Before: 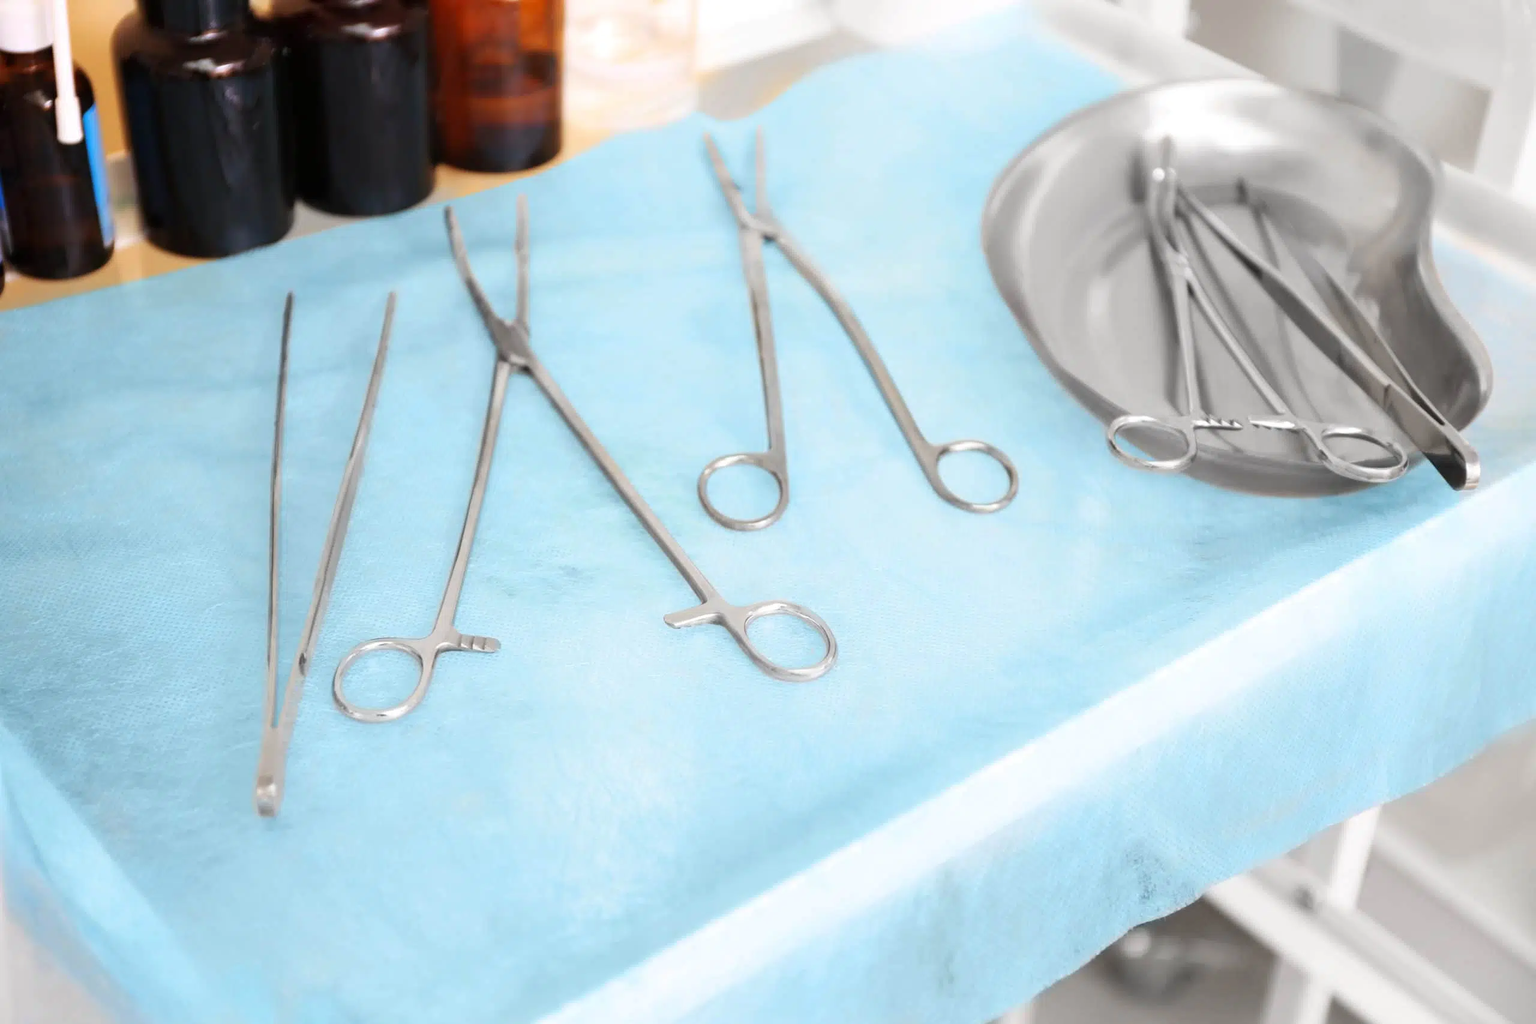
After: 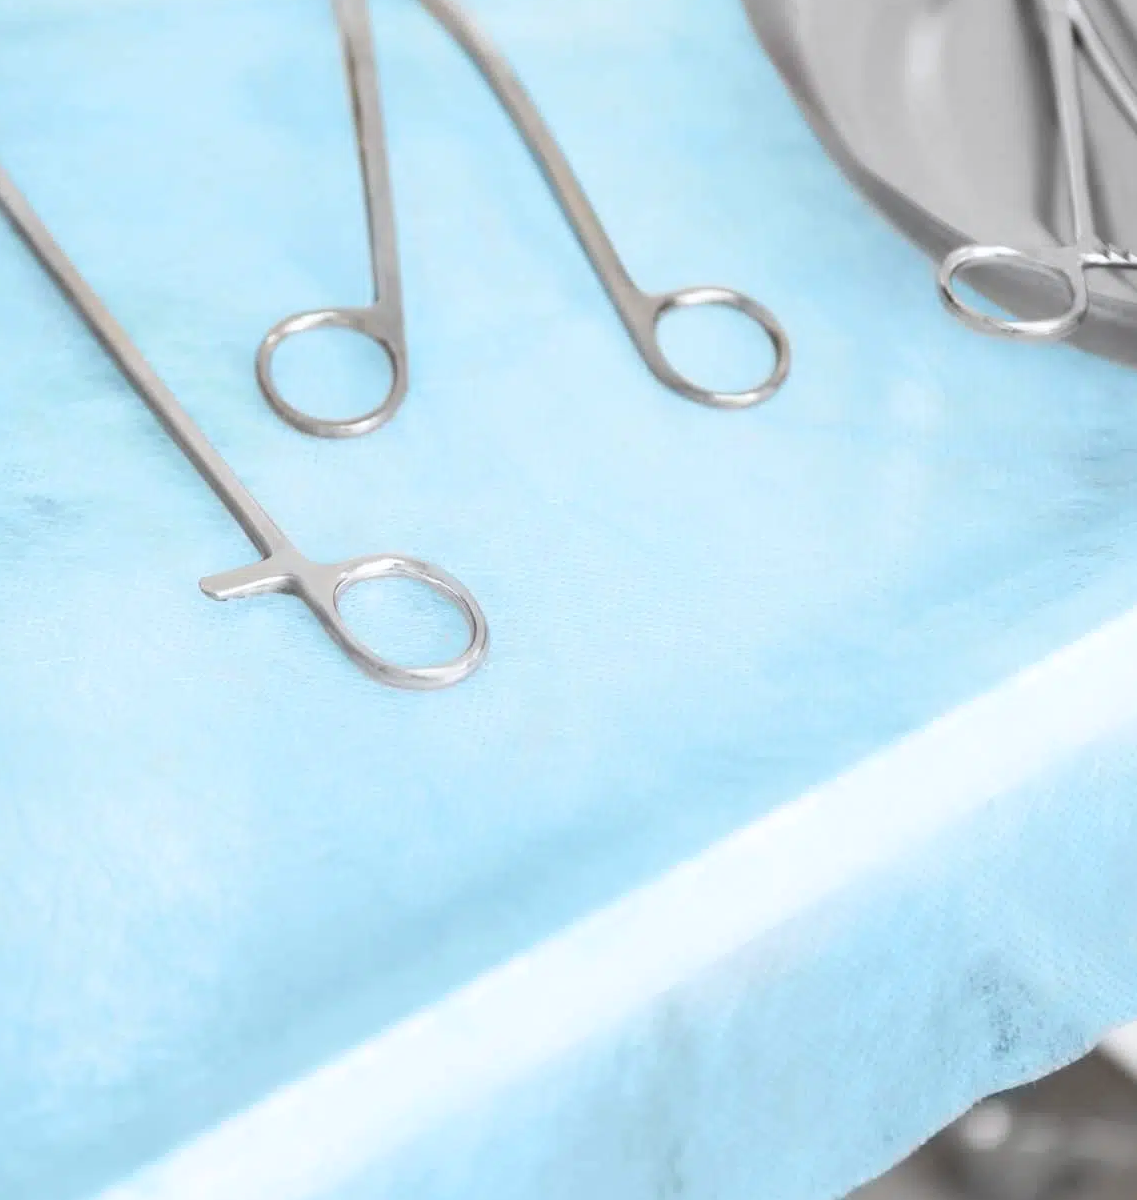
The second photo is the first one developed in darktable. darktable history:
crop: left 35.432%, top 26.233%, right 20.145%, bottom 3.432%
white balance: red 0.988, blue 1.017
